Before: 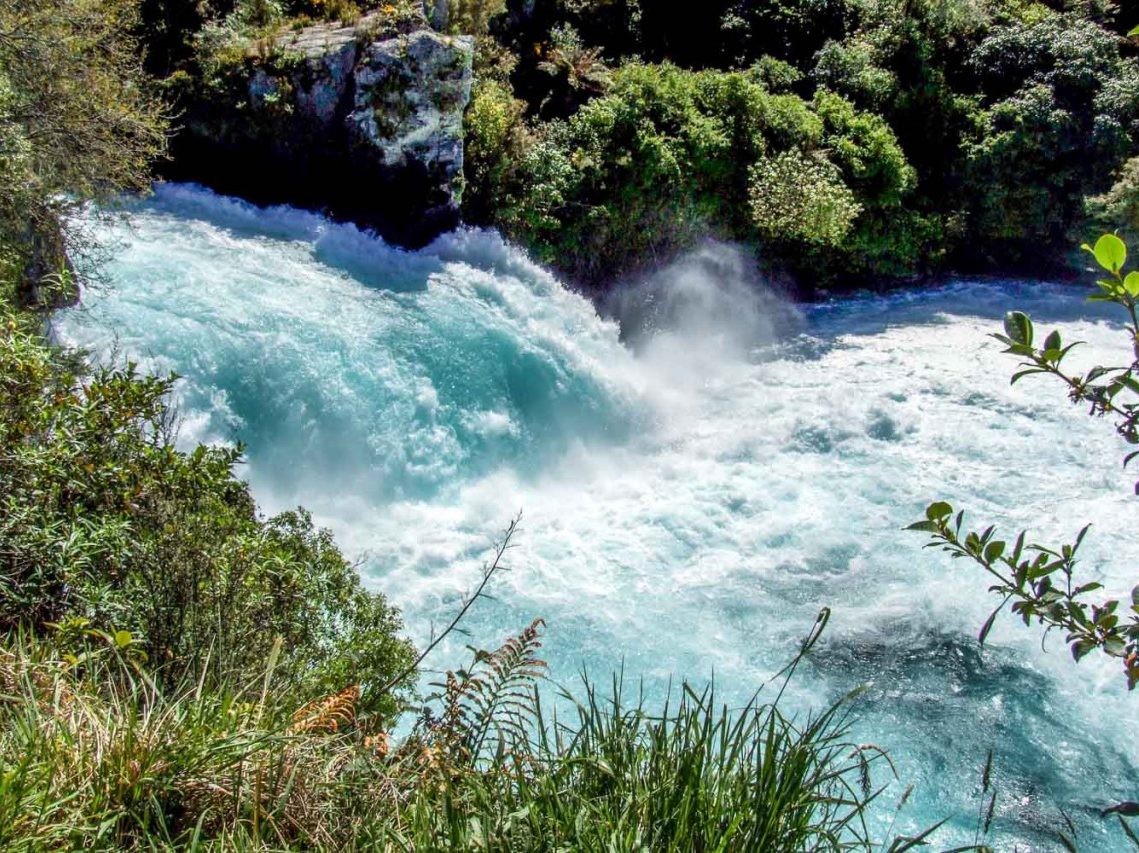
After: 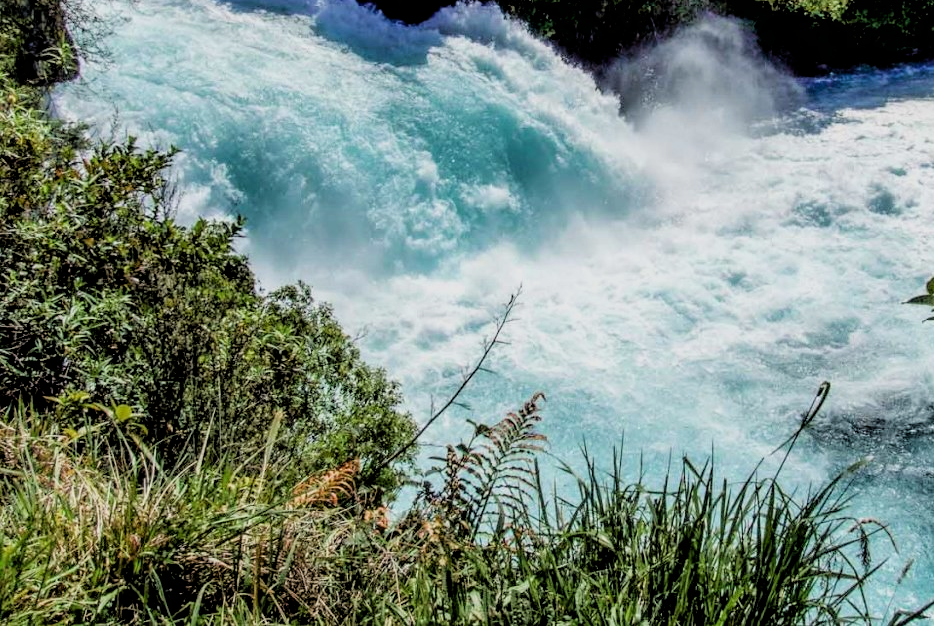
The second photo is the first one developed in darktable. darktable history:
filmic rgb: black relative exposure -3.31 EV, white relative exposure 3.45 EV, hardness 2.36, contrast 1.103
crop: top 26.531%, right 17.959%
